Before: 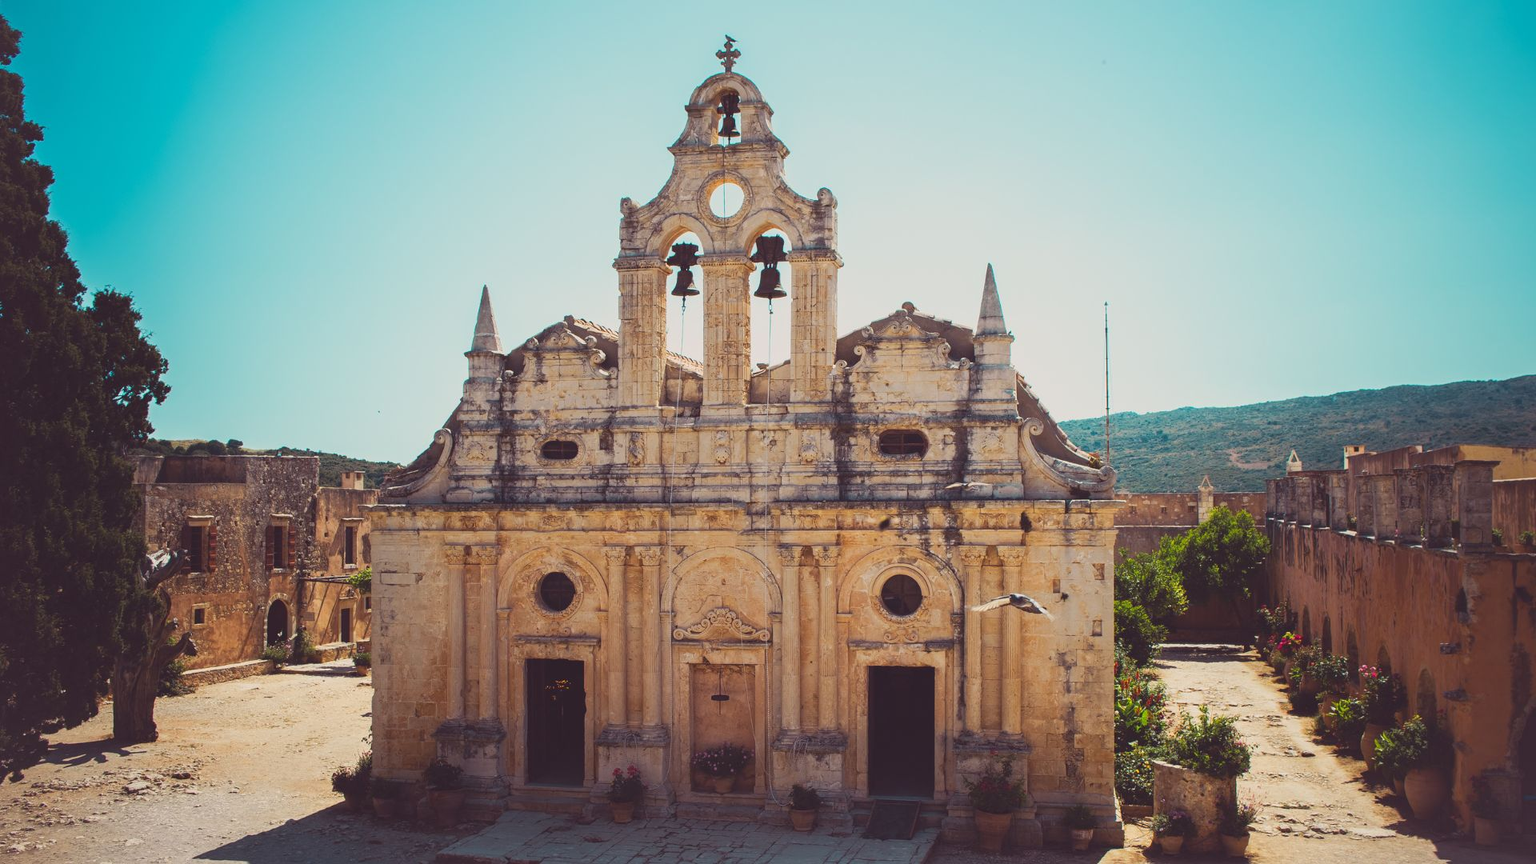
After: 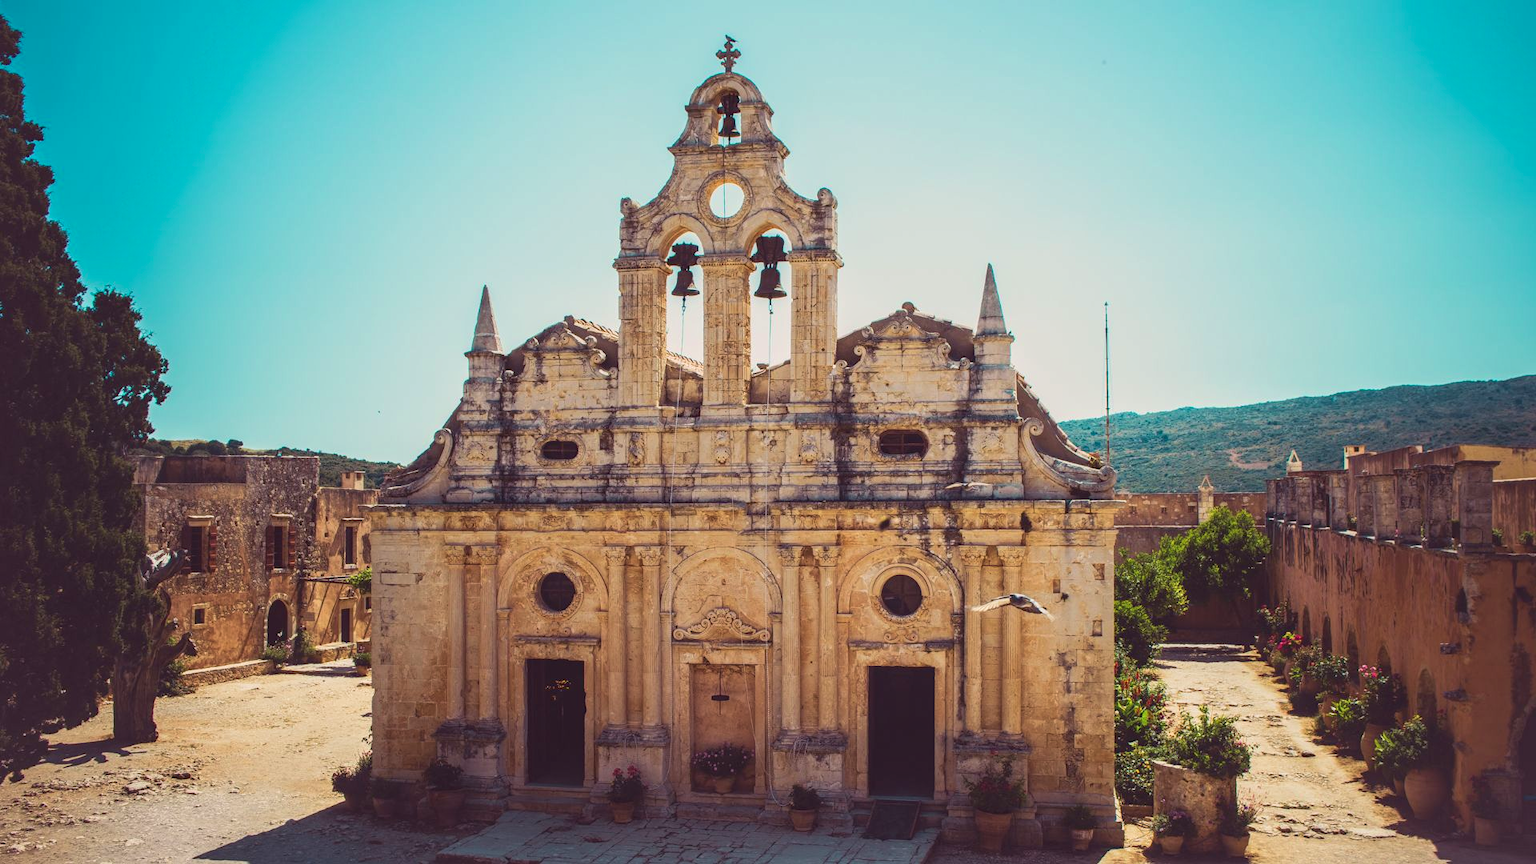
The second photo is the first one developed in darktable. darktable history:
local contrast: on, module defaults
tone equalizer: on, module defaults
velvia: on, module defaults
